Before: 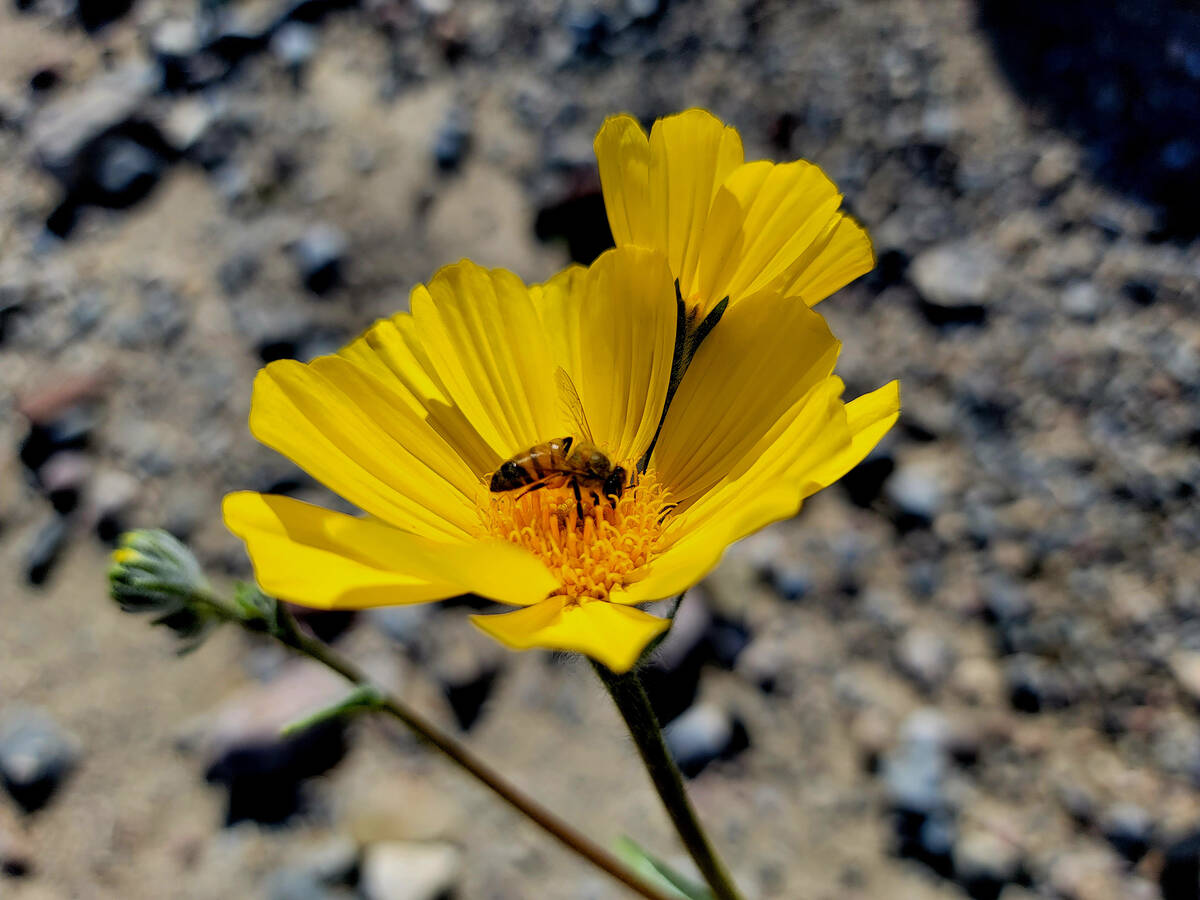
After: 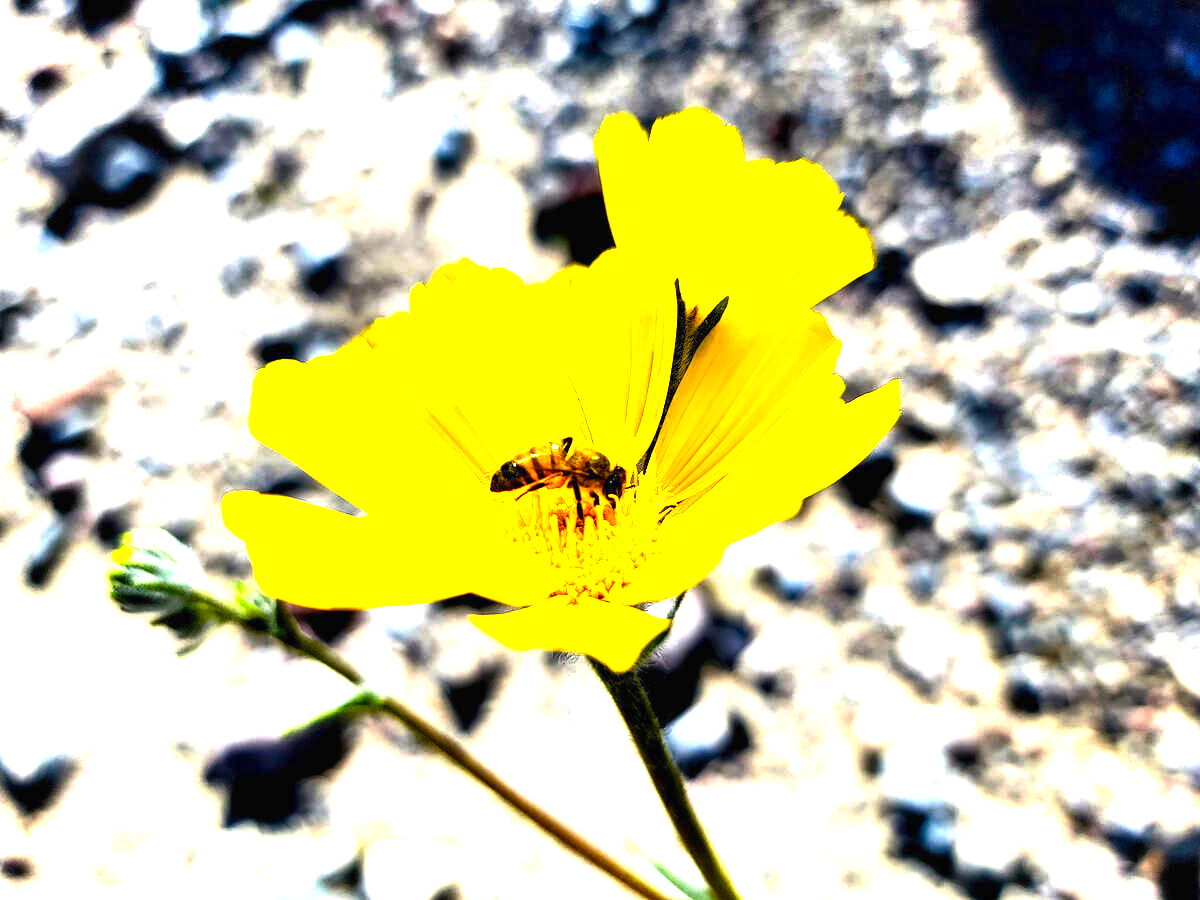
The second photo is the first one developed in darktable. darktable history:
exposure: black level correction 0, exposure 0.704 EV, compensate exposure bias true, compensate highlight preservation false
levels: black 0.03%, levels [0, 0.499, 1]
color balance rgb: perceptual saturation grading › global saturation 20%, perceptual saturation grading › highlights -24.805%, perceptual saturation grading › shadows 24.113%, perceptual brilliance grading › global brilliance 30.626%, perceptual brilliance grading › highlights 50.484%, perceptual brilliance grading › mid-tones 50.808%, perceptual brilliance grading › shadows -21.304%, contrast -10.023%
